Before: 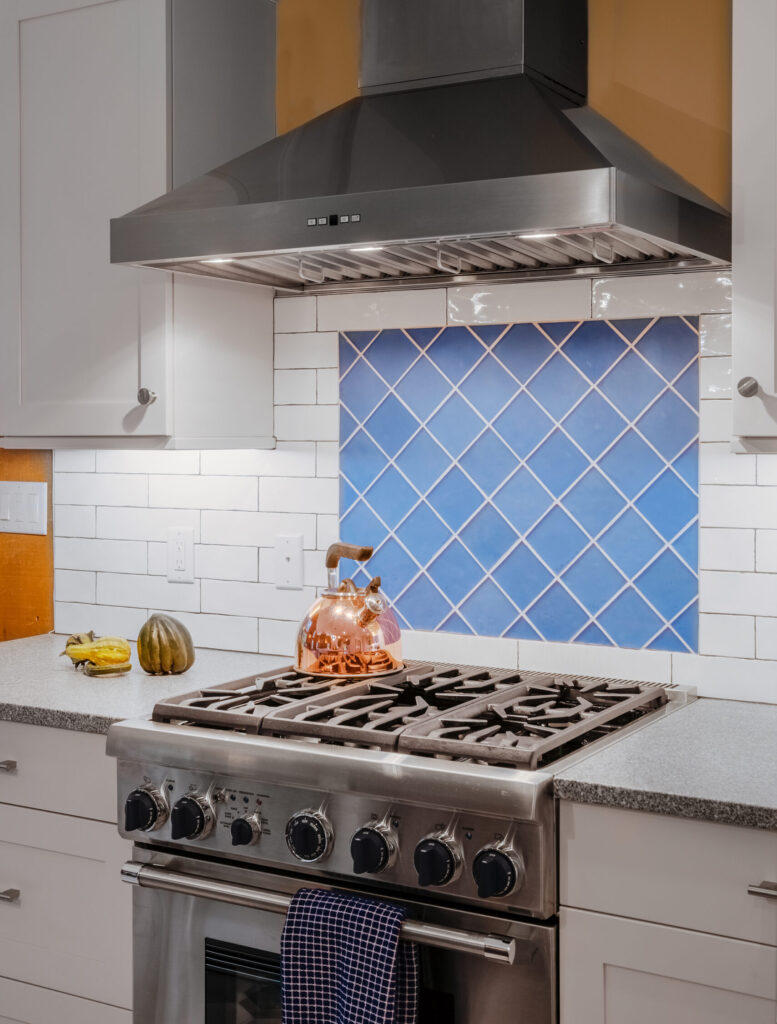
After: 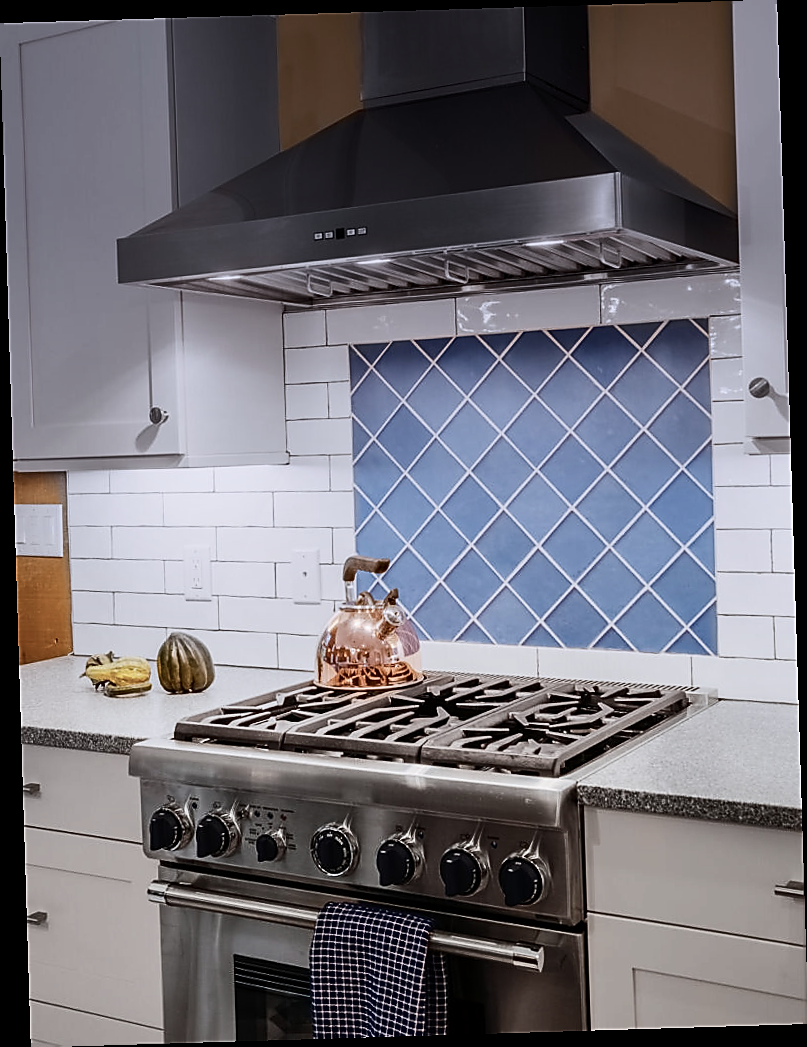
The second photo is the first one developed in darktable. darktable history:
sharpen: radius 1.4, amount 1.25, threshold 0.7
rotate and perspective: rotation -1.75°, automatic cropping off
contrast brightness saturation: contrast 0.25, saturation -0.31
graduated density: hue 238.83°, saturation 50%
